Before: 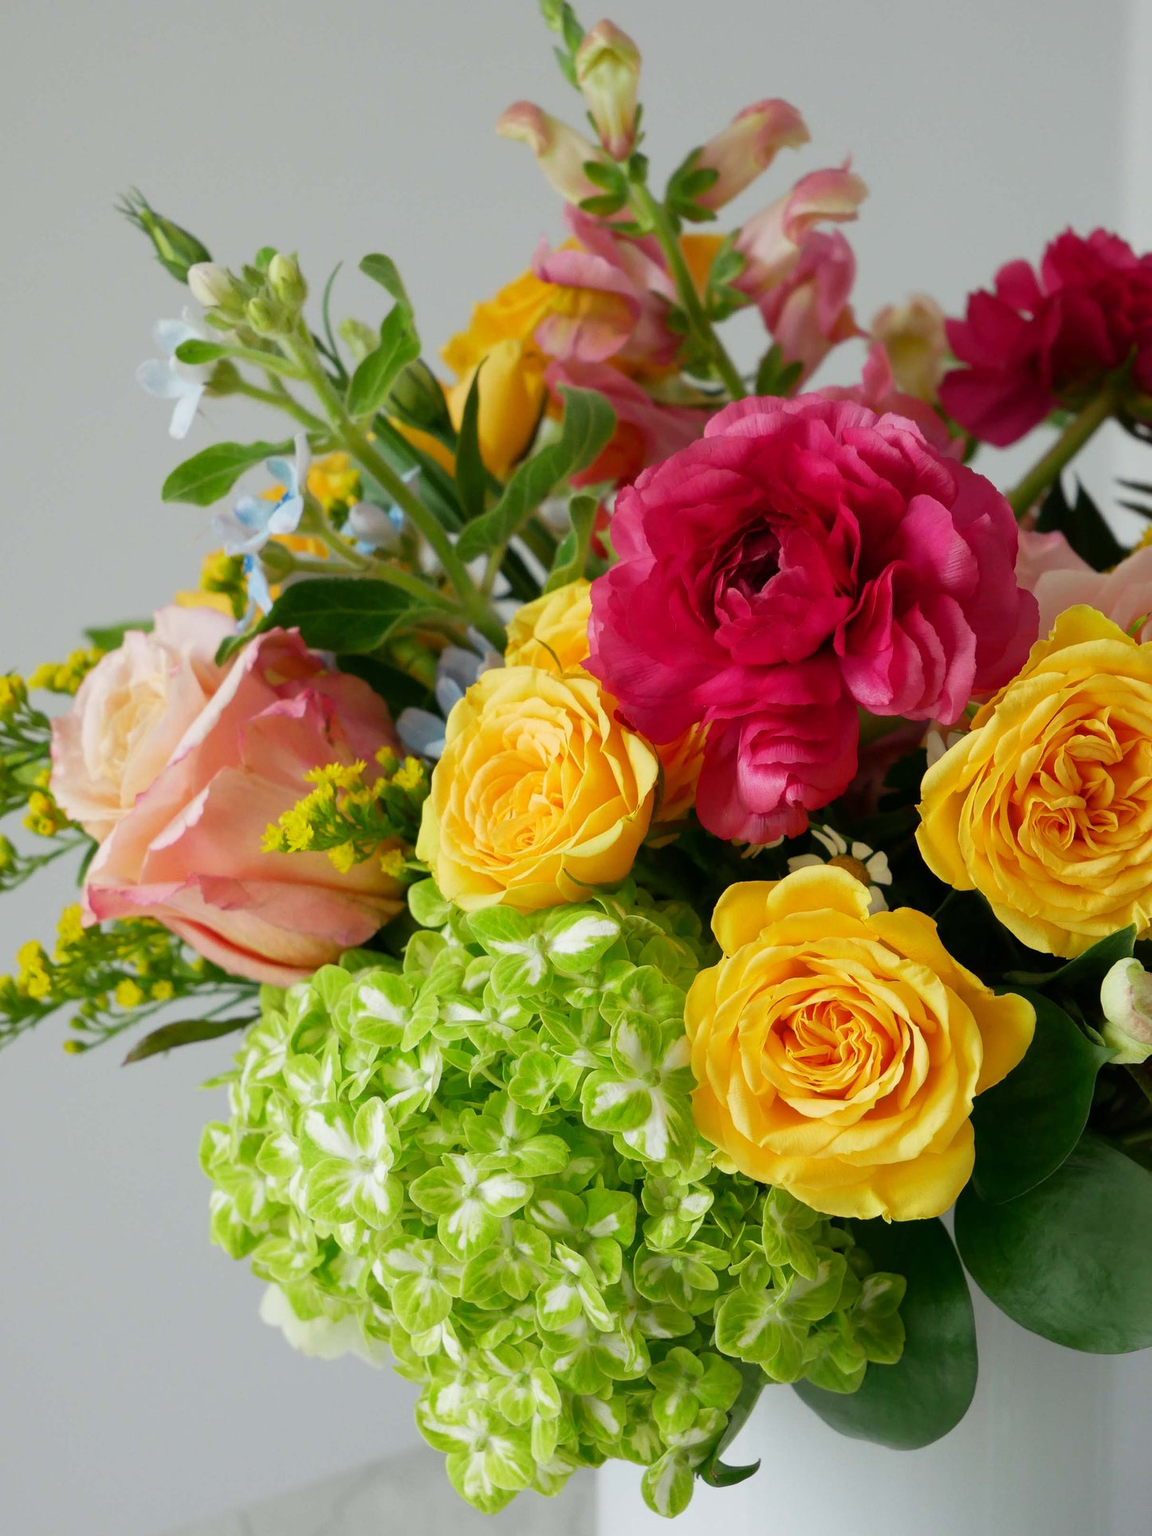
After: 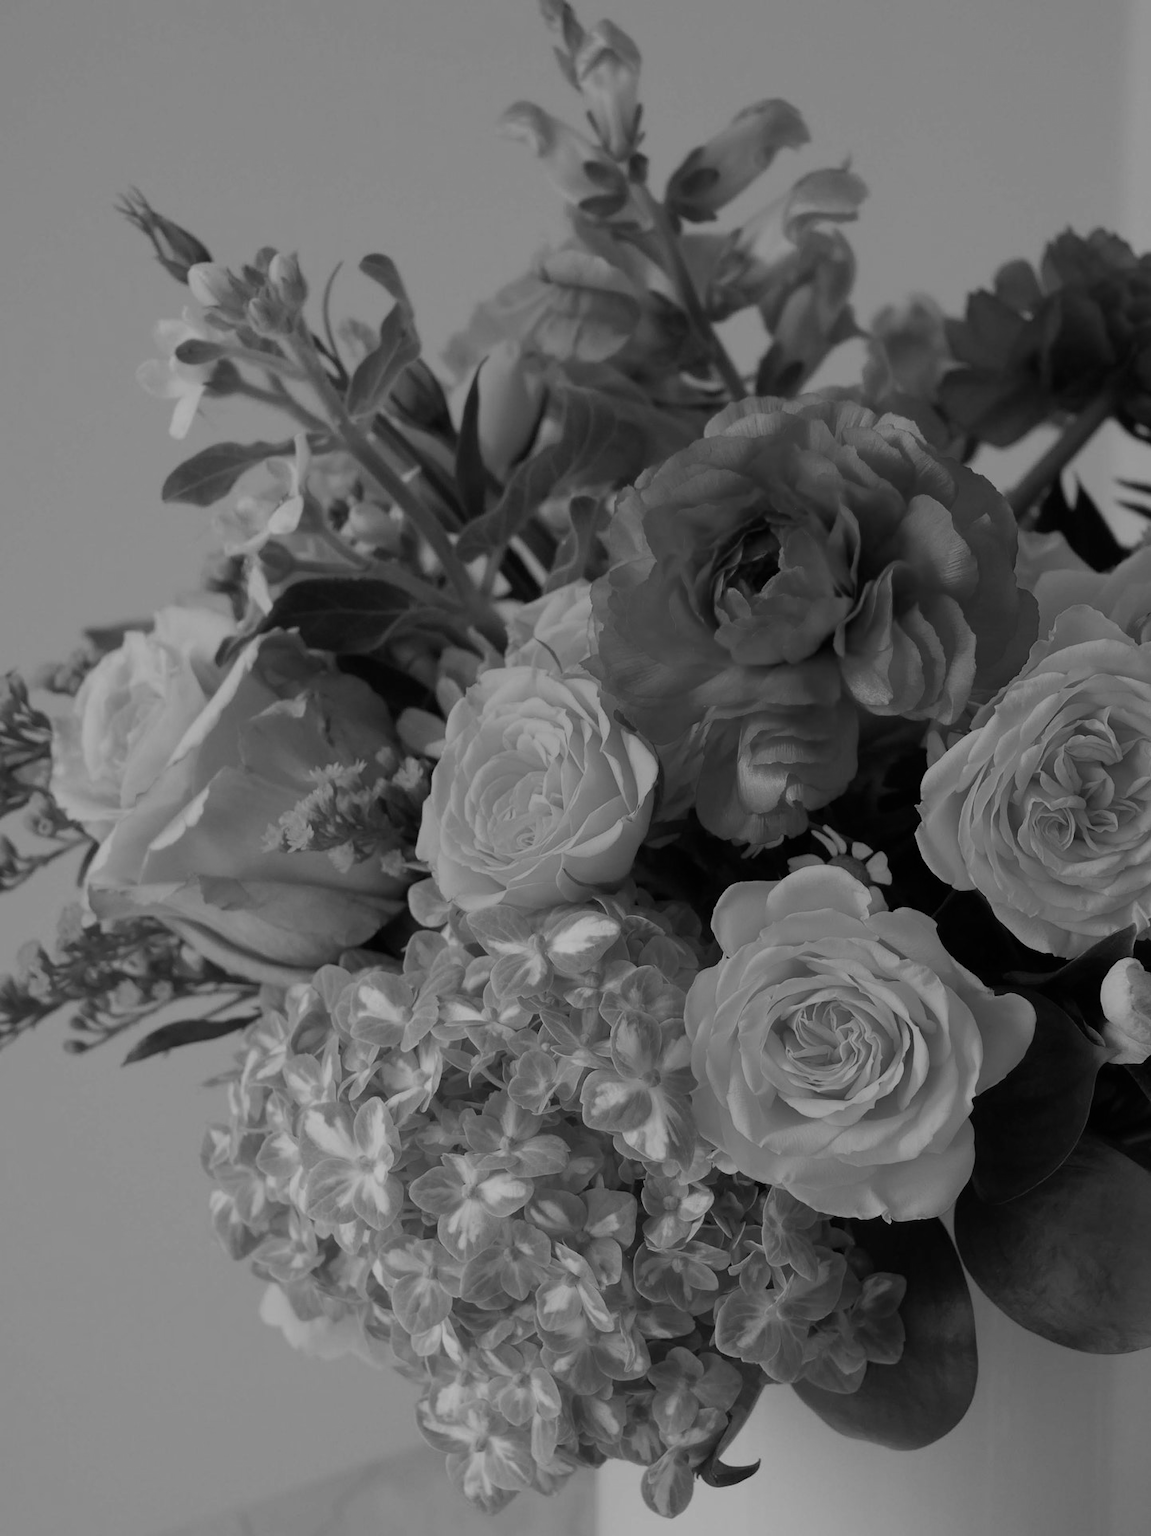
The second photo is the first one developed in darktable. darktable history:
exposure: black level correction 0, exposure -0.721 EV, compensate highlight preservation false
color calibration: output gray [0.22, 0.42, 0.37, 0], gray › normalize channels true, illuminant same as pipeline (D50), adaptation XYZ, x 0.346, y 0.359, gamut compression 0
